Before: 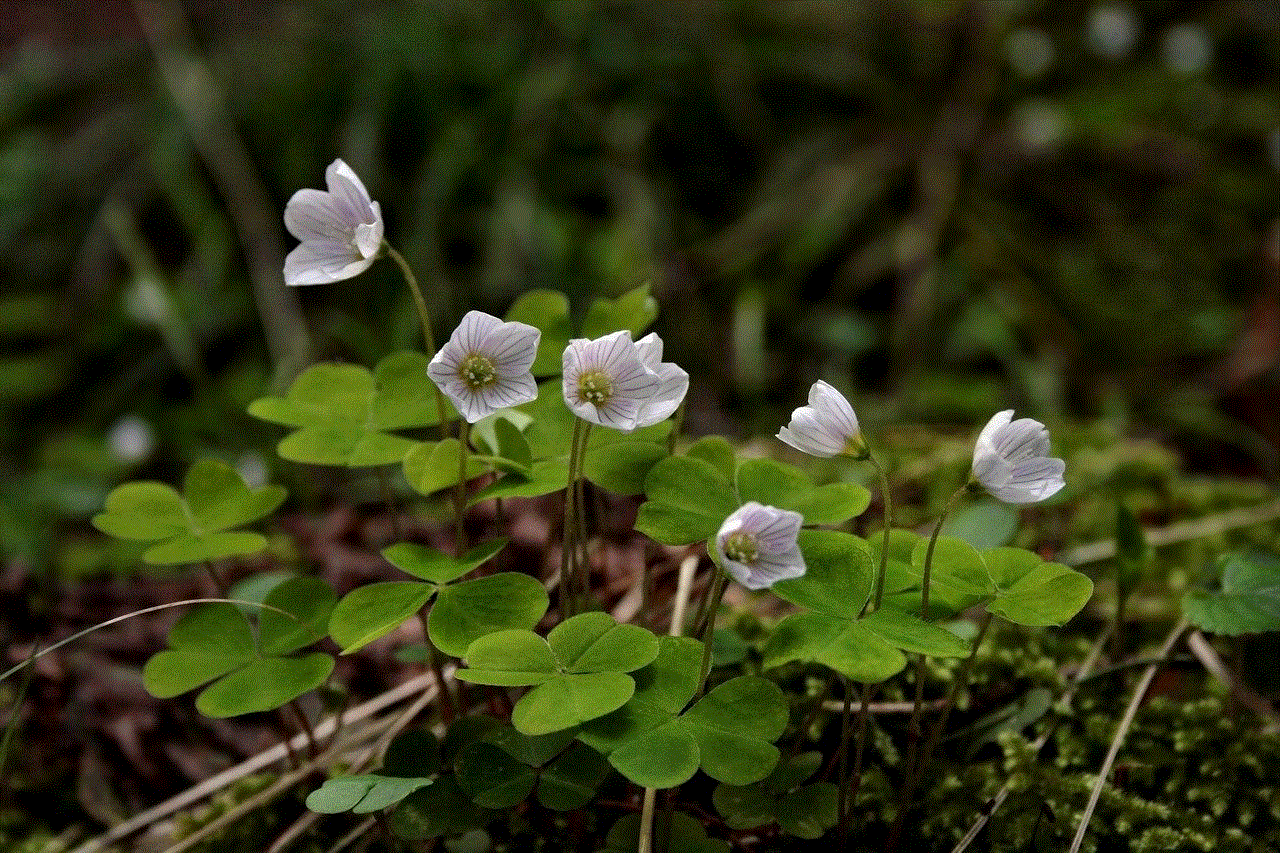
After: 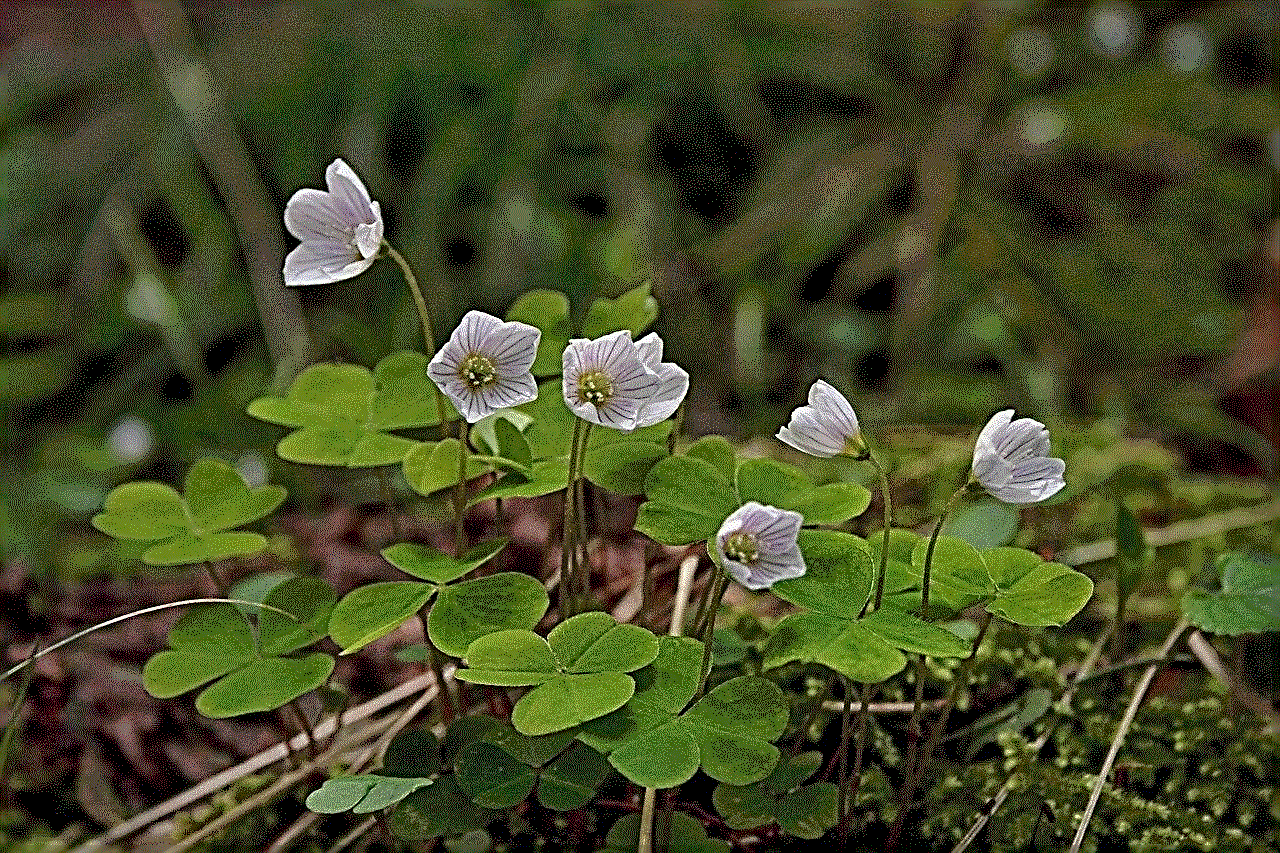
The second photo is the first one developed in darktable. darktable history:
shadows and highlights: shadows 59.84, highlights -60.09, highlights color adjustment 0.024%
sharpen: radius 3.166, amount 1.74
